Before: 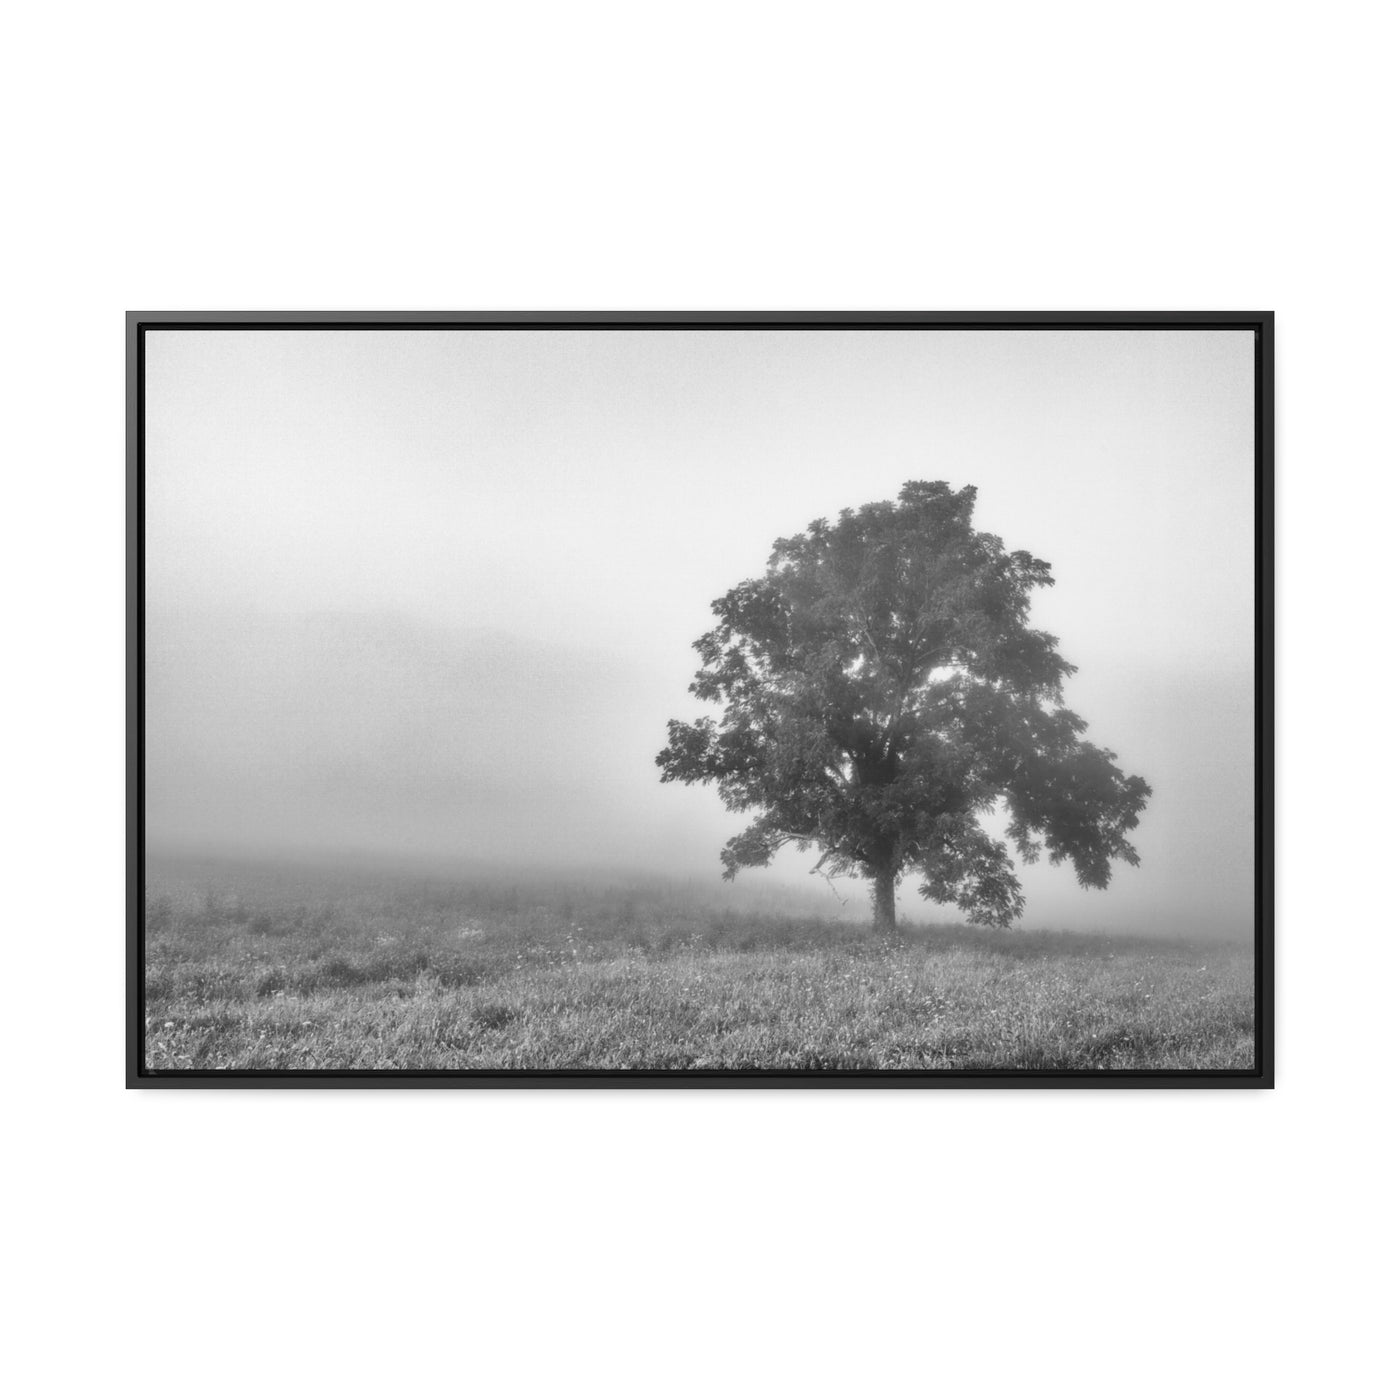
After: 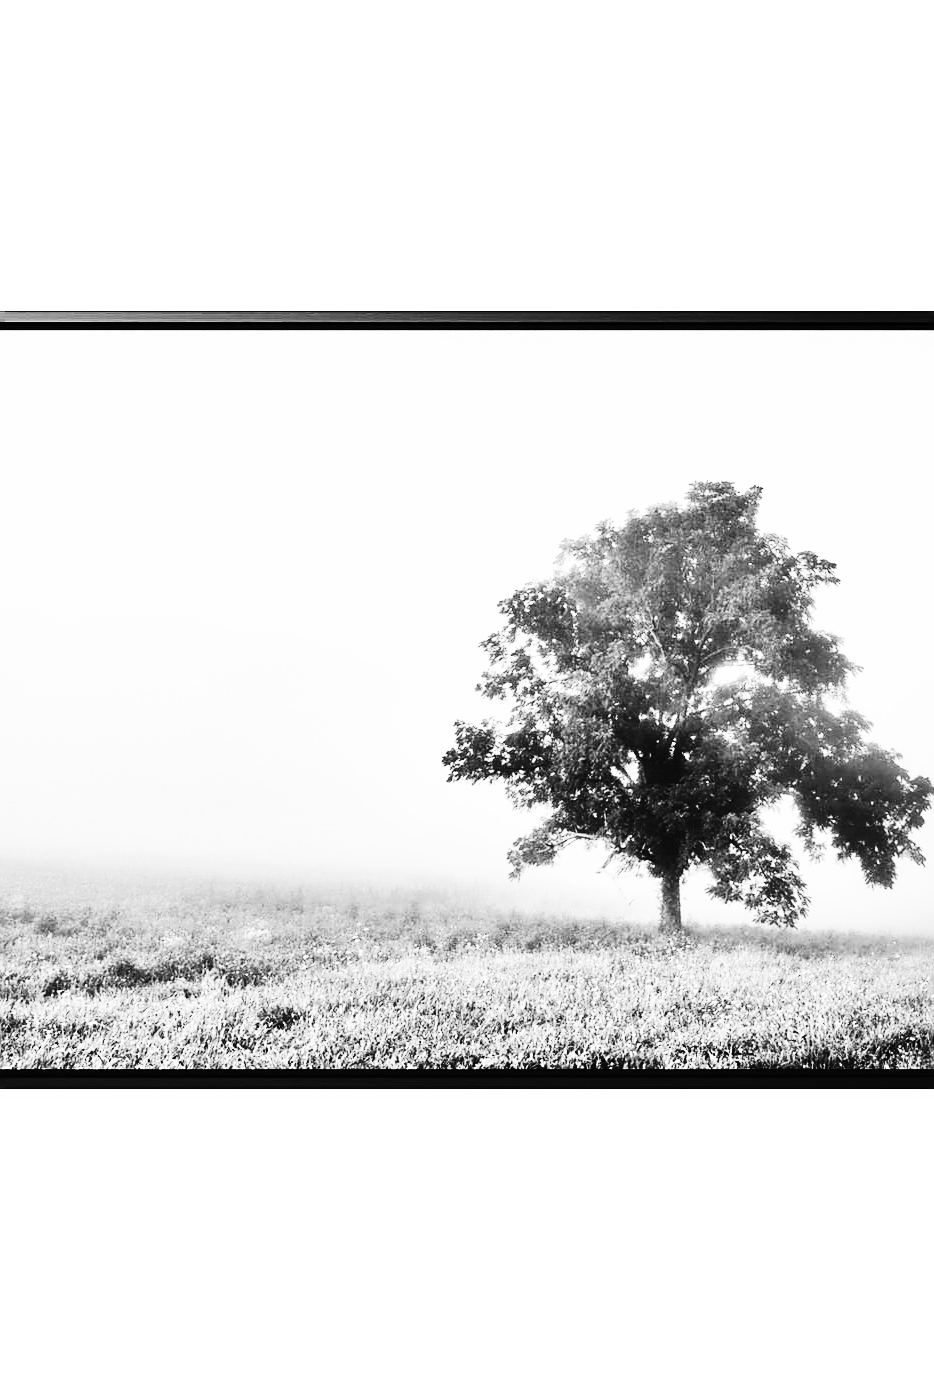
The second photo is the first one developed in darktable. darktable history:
base curve: curves: ch0 [(0, 0) (0.036, 0.025) (0.121, 0.166) (0.206, 0.329) (0.605, 0.79) (1, 1)]
crop and rotate: left 15.354%, right 17.873%
tone curve: curves: ch0 [(0, 0) (0.003, 0.006) (0.011, 0.008) (0.025, 0.011) (0.044, 0.015) (0.069, 0.019) (0.1, 0.023) (0.136, 0.03) (0.177, 0.042) (0.224, 0.065) (0.277, 0.103) (0.335, 0.177) (0.399, 0.294) (0.468, 0.463) (0.543, 0.639) (0.623, 0.805) (0.709, 0.909) (0.801, 0.967) (0.898, 0.989) (1, 1)], preserve colors none
sharpen: on, module defaults
